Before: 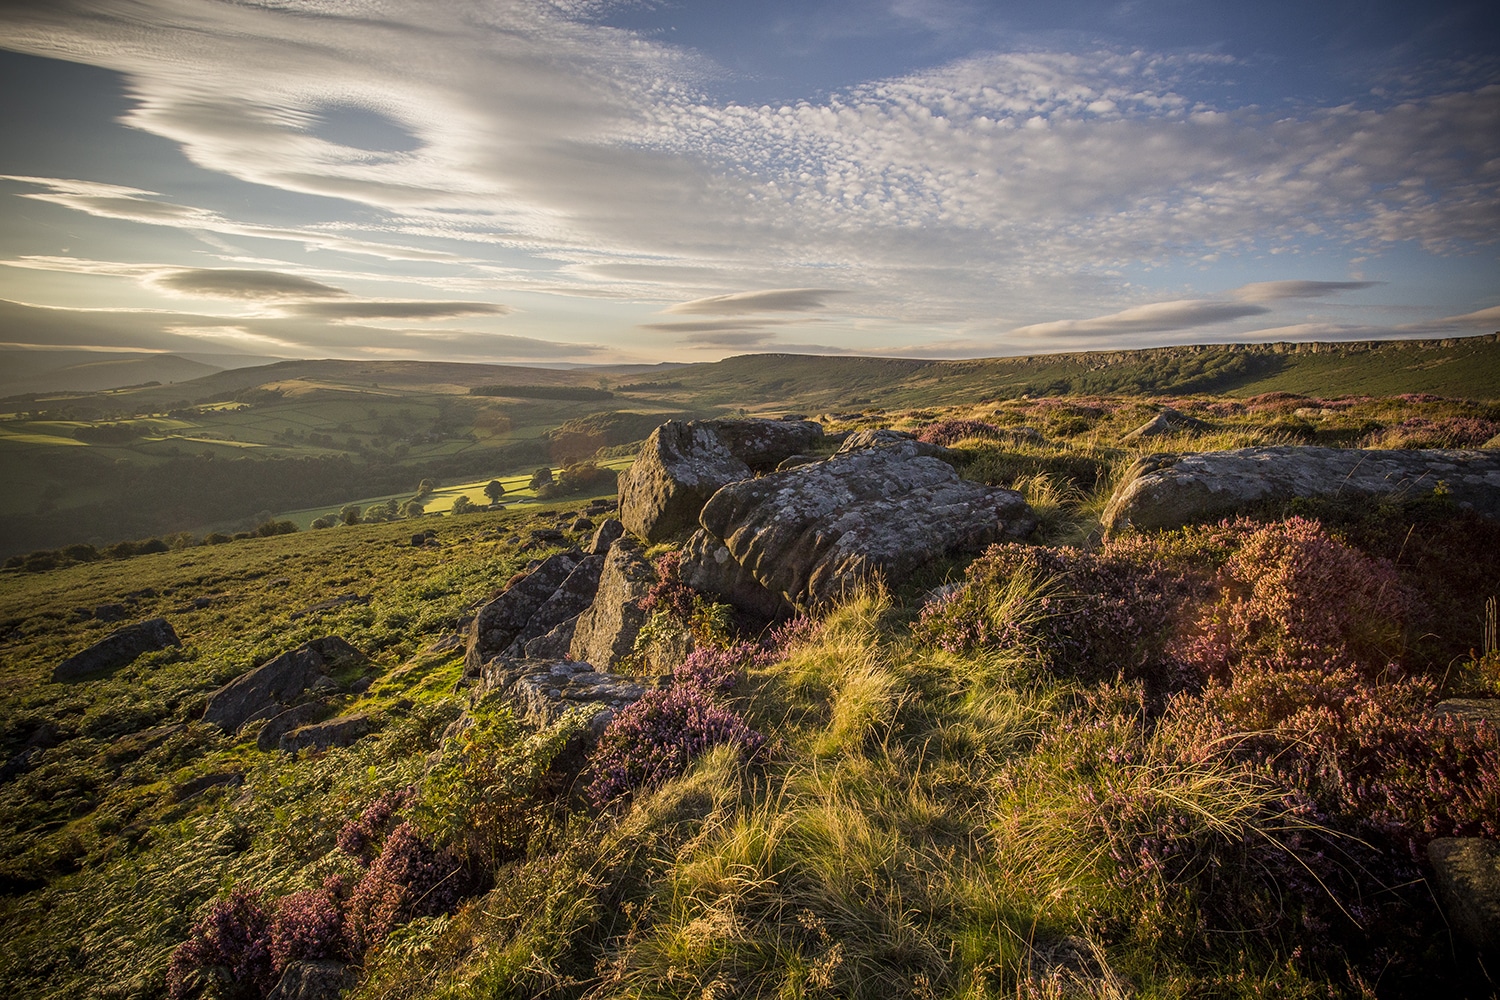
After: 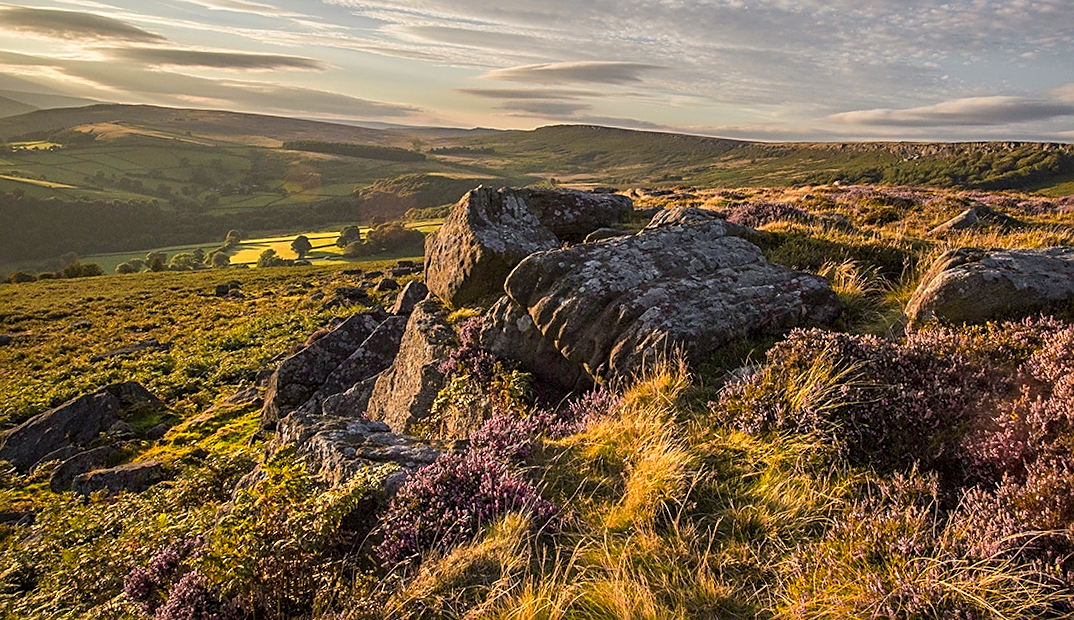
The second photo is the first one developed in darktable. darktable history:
sharpen: on, module defaults
color zones: curves: ch0 [(0.257, 0.558) (0.75, 0.565)]; ch1 [(0.004, 0.857) (0.14, 0.416) (0.257, 0.695) (0.442, 0.032) (0.736, 0.266) (0.891, 0.741)]; ch2 [(0, 0.623) (0.112, 0.436) (0.271, 0.474) (0.516, 0.64) (0.743, 0.286)]
crop and rotate: angle -3.37°, left 9.79%, top 20.73%, right 12.42%, bottom 11.82%
exposure: black level correction 0.002, exposure -0.1 EV, compensate highlight preservation false
